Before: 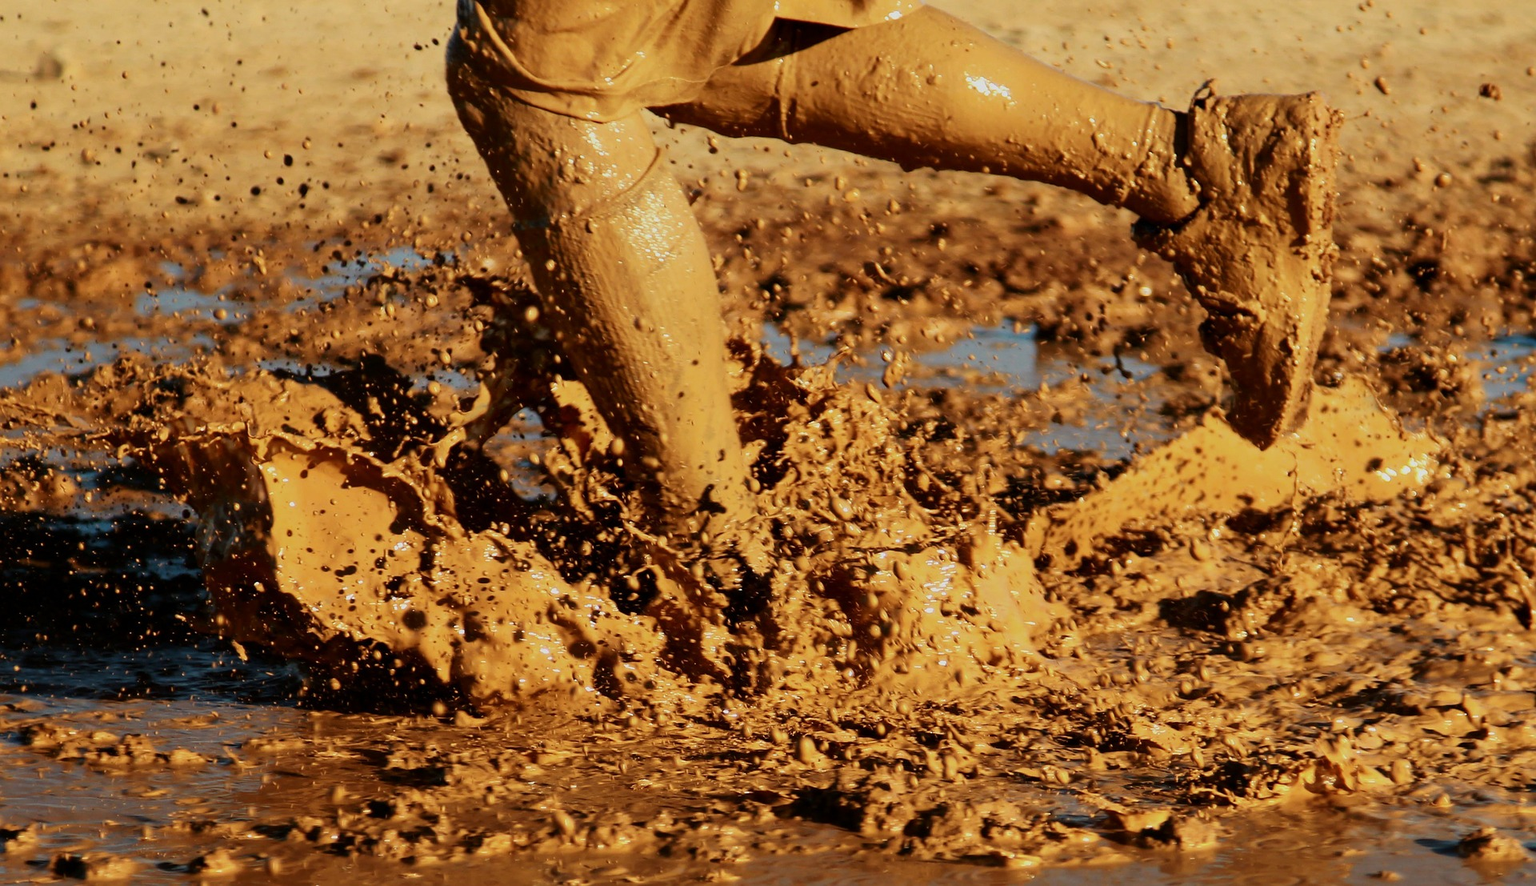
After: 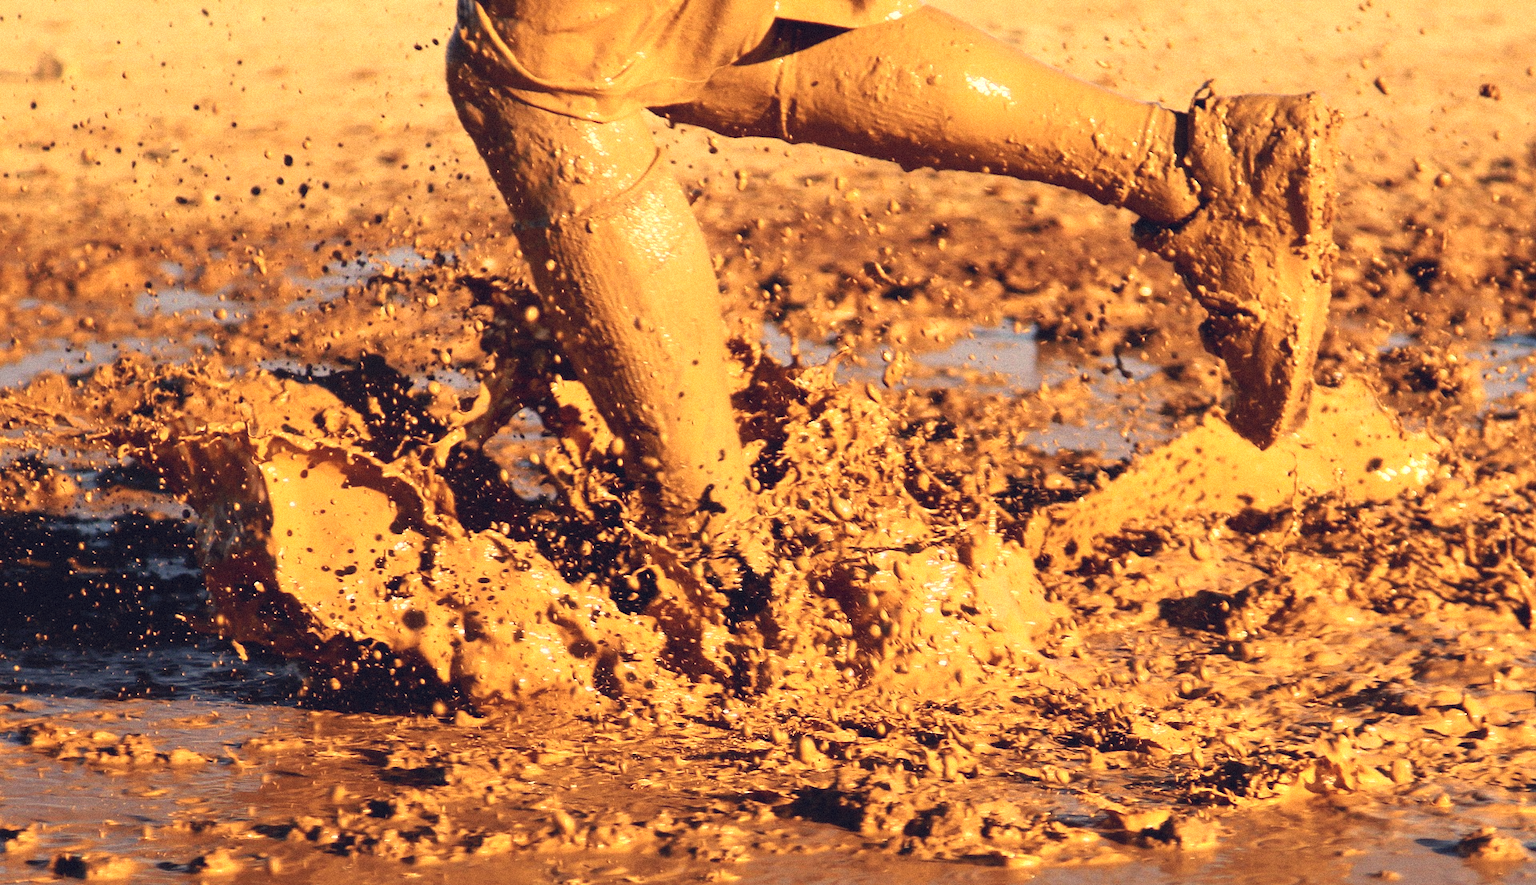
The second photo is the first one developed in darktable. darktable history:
grain: mid-tones bias 0%
color correction: highlights a* 19.59, highlights b* 27.49, shadows a* 3.46, shadows b* -17.28, saturation 0.73
exposure: black level correction 0, exposure 0.877 EV, compensate exposure bias true, compensate highlight preservation false
tone equalizer: -8 EV -0.55 EV
contrast brightness saturation: contrast -0.1, brightness 0.05, saturation 0.08
